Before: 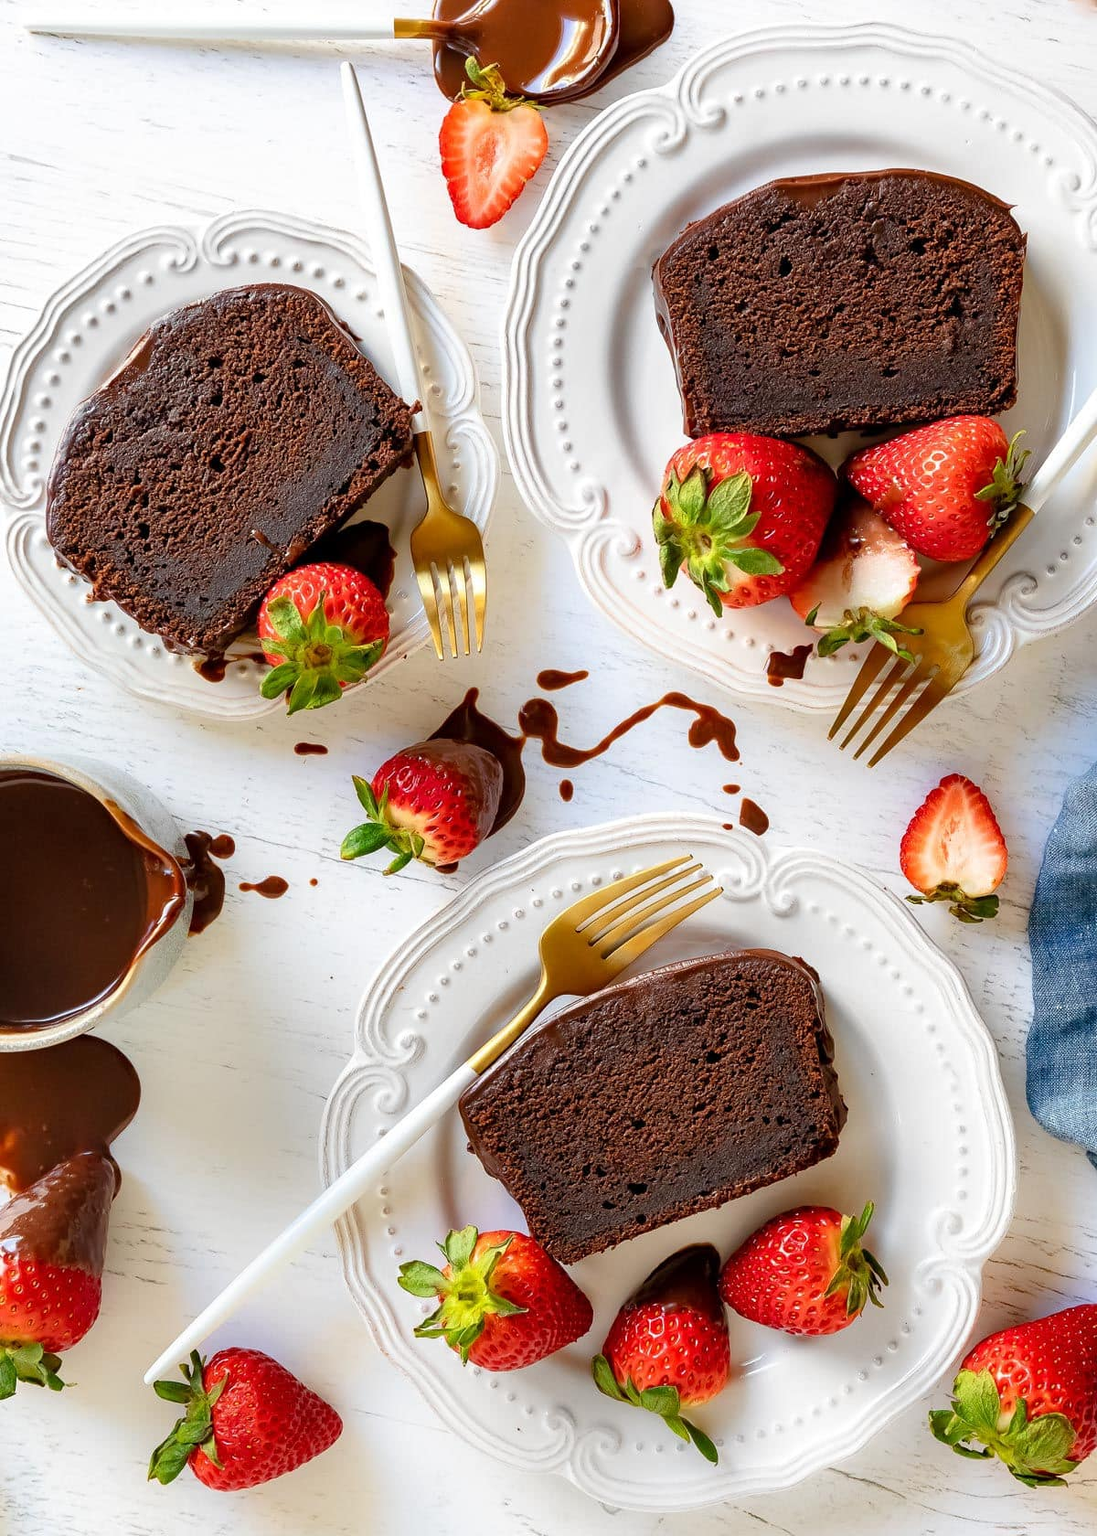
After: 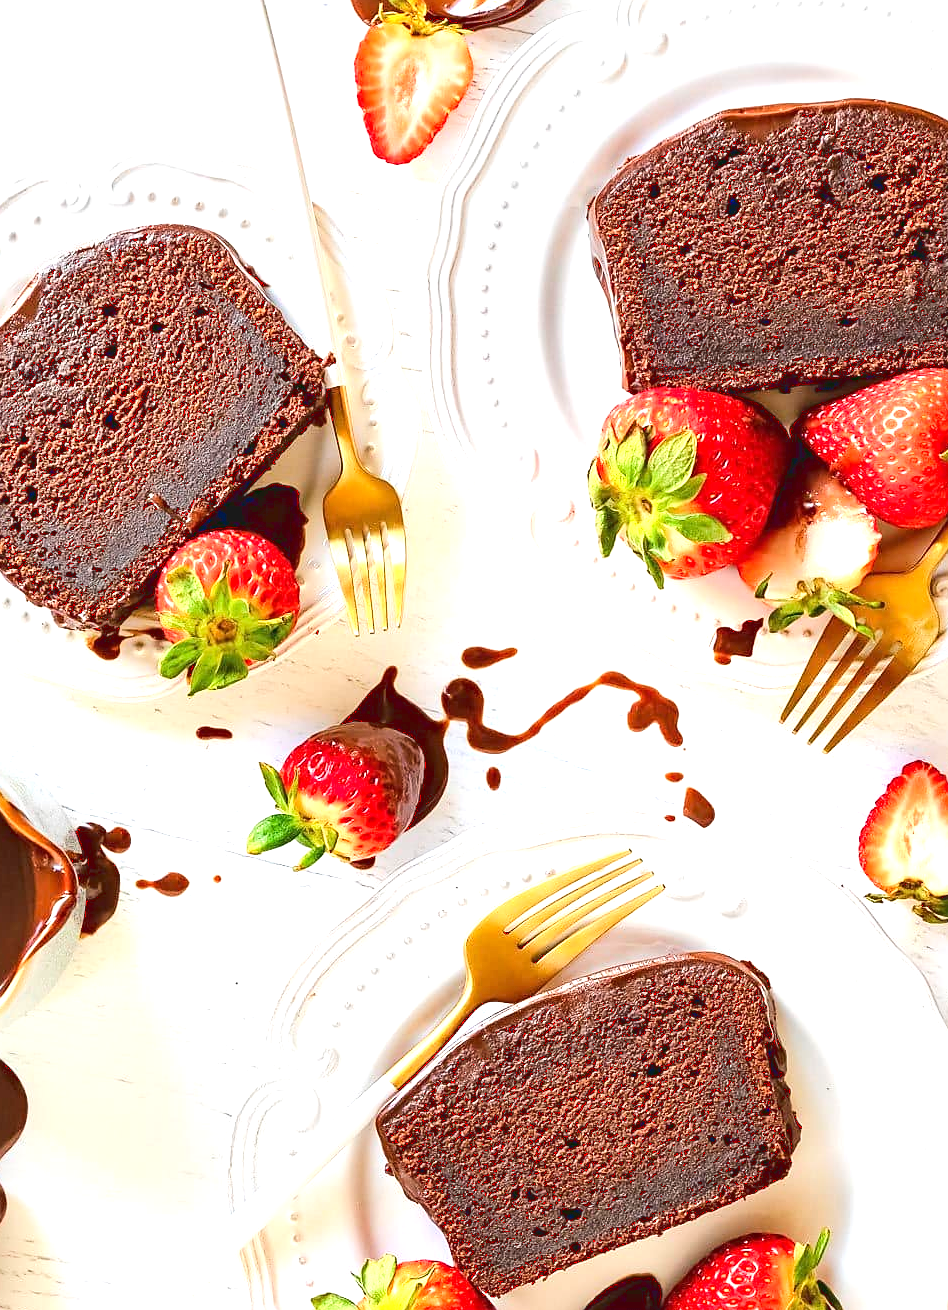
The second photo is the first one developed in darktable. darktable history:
exposure: black level correction 0, exposure 1.2 EV, compensate highlight preservation false
crop and rotate: left 10.515%, top 5.128%, right 10.463%, bottom 16.849%
sharpen: radius 1.824, amount 0.415, threshold 1.432
tone curve: curves: ch0 [(0, 0.087) (0.175, 0.178) (0.466, 0.498) (0.715, 0.764) (1, 0.961)]; ch1 [(0, 0) (0.437, 0.398) (0.476, 0.466) (0.505, 0.505) (0.534, 0.544) (0.612, 0.605) (0.641, 0.643) (1, 1)]; ch2 [(0, 0) (0.359, 0.379) (0.427, 0.453) (0.489, 0.495) (0.531, 0.534) (0.579, 0.579) (1, 1)], color space Lab, linked channels, preserve colors none
